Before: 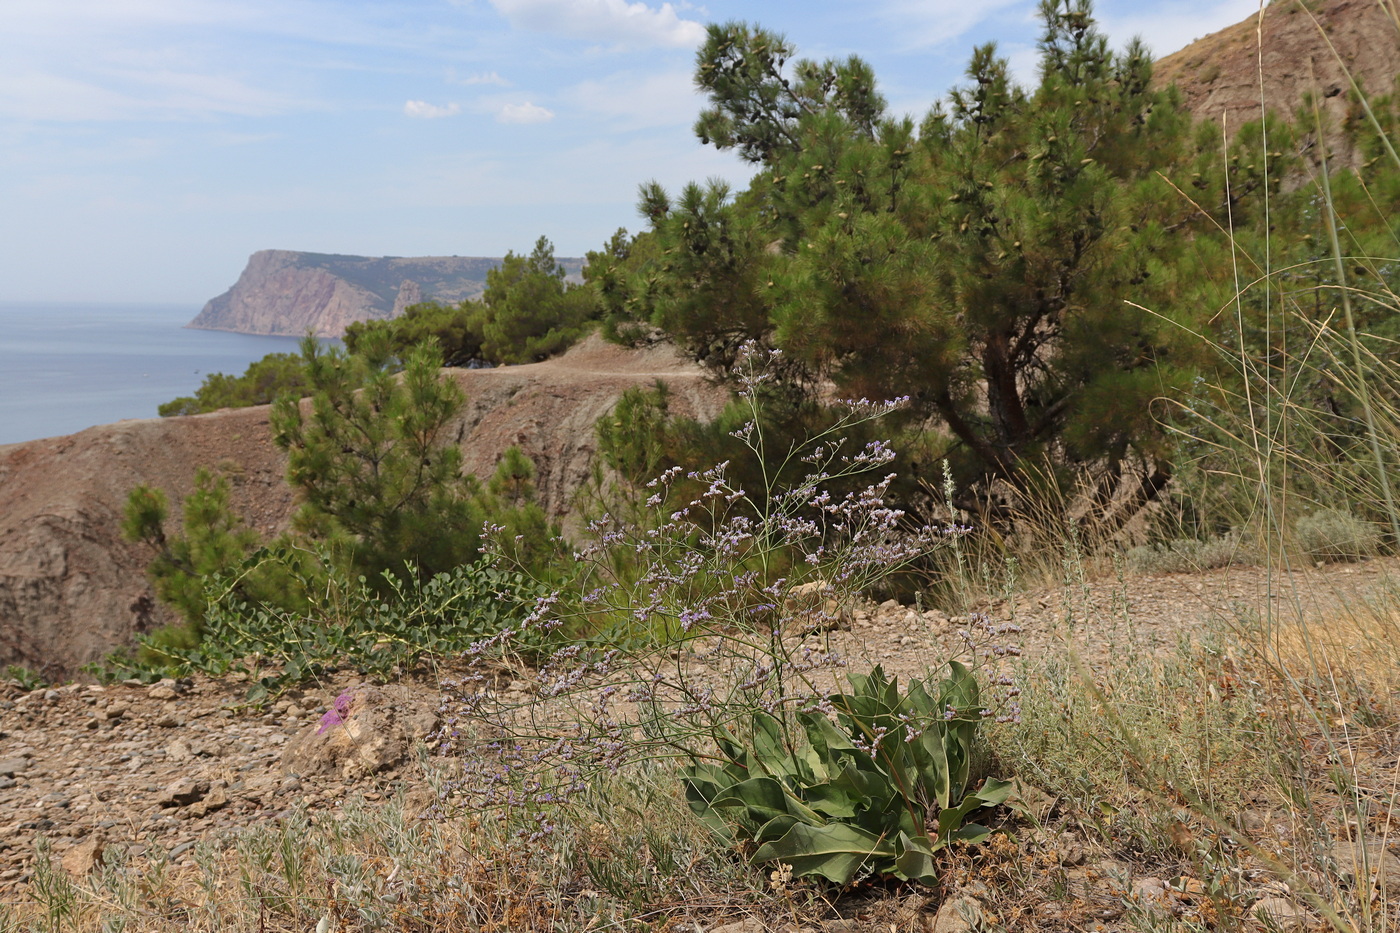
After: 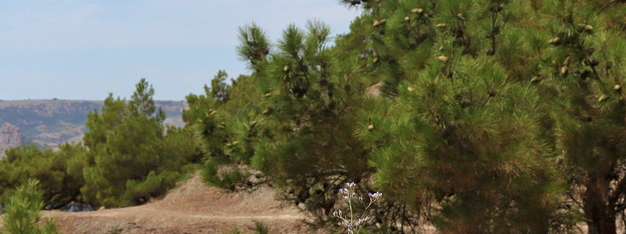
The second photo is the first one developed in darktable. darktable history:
crop: left 28.64%, top 16.832%, right 26.637%, bottom 58.055%
local contrast: highlights 100%, shadows 100%, detail 120%, midtone range 0.2
velvia: strength 29%
